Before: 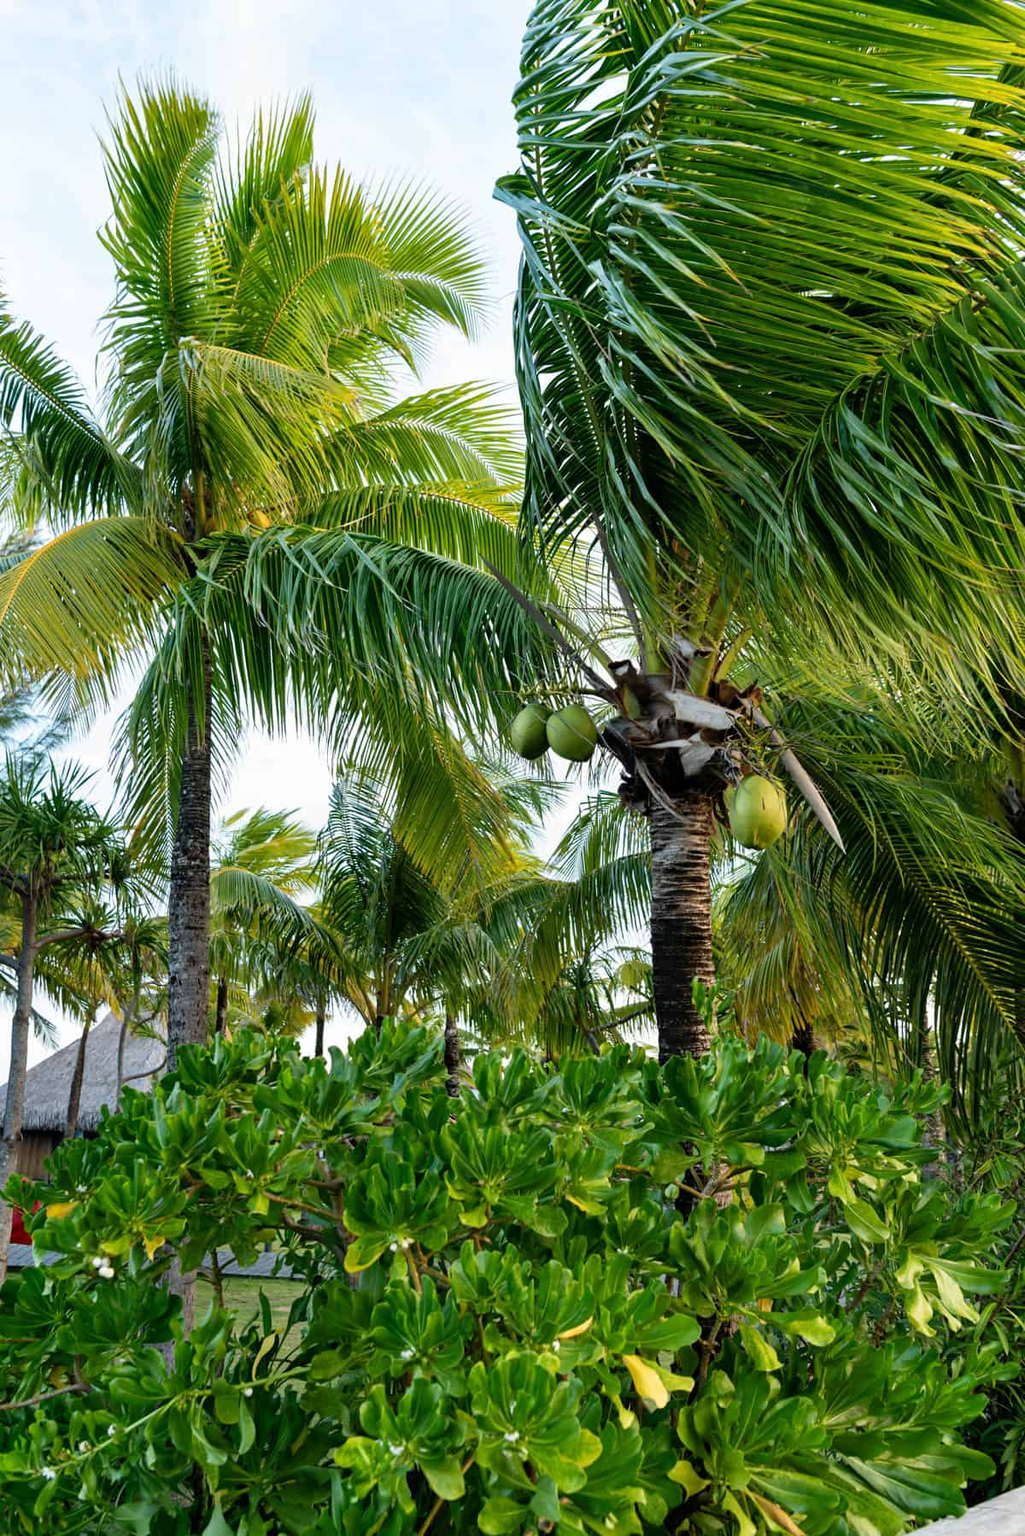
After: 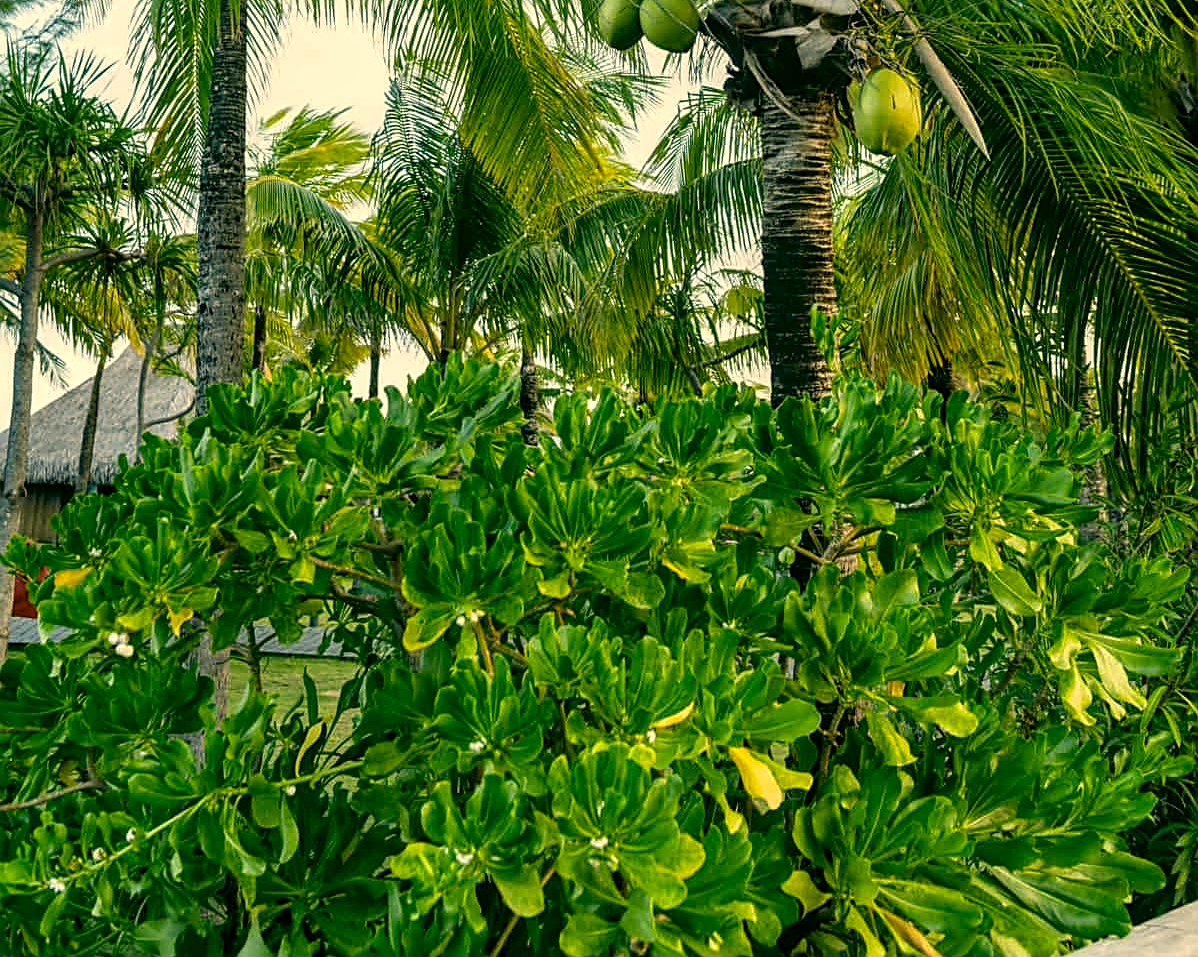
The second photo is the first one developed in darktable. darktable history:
color correction: highlights a* 5.08, highlights b* 24.45, shadows a* -16.08, shadows b* 3.91
sharpen: on, module defaults
local contrast: on, module defaults
crop and rotate: top 46.759%, right 0.108%
